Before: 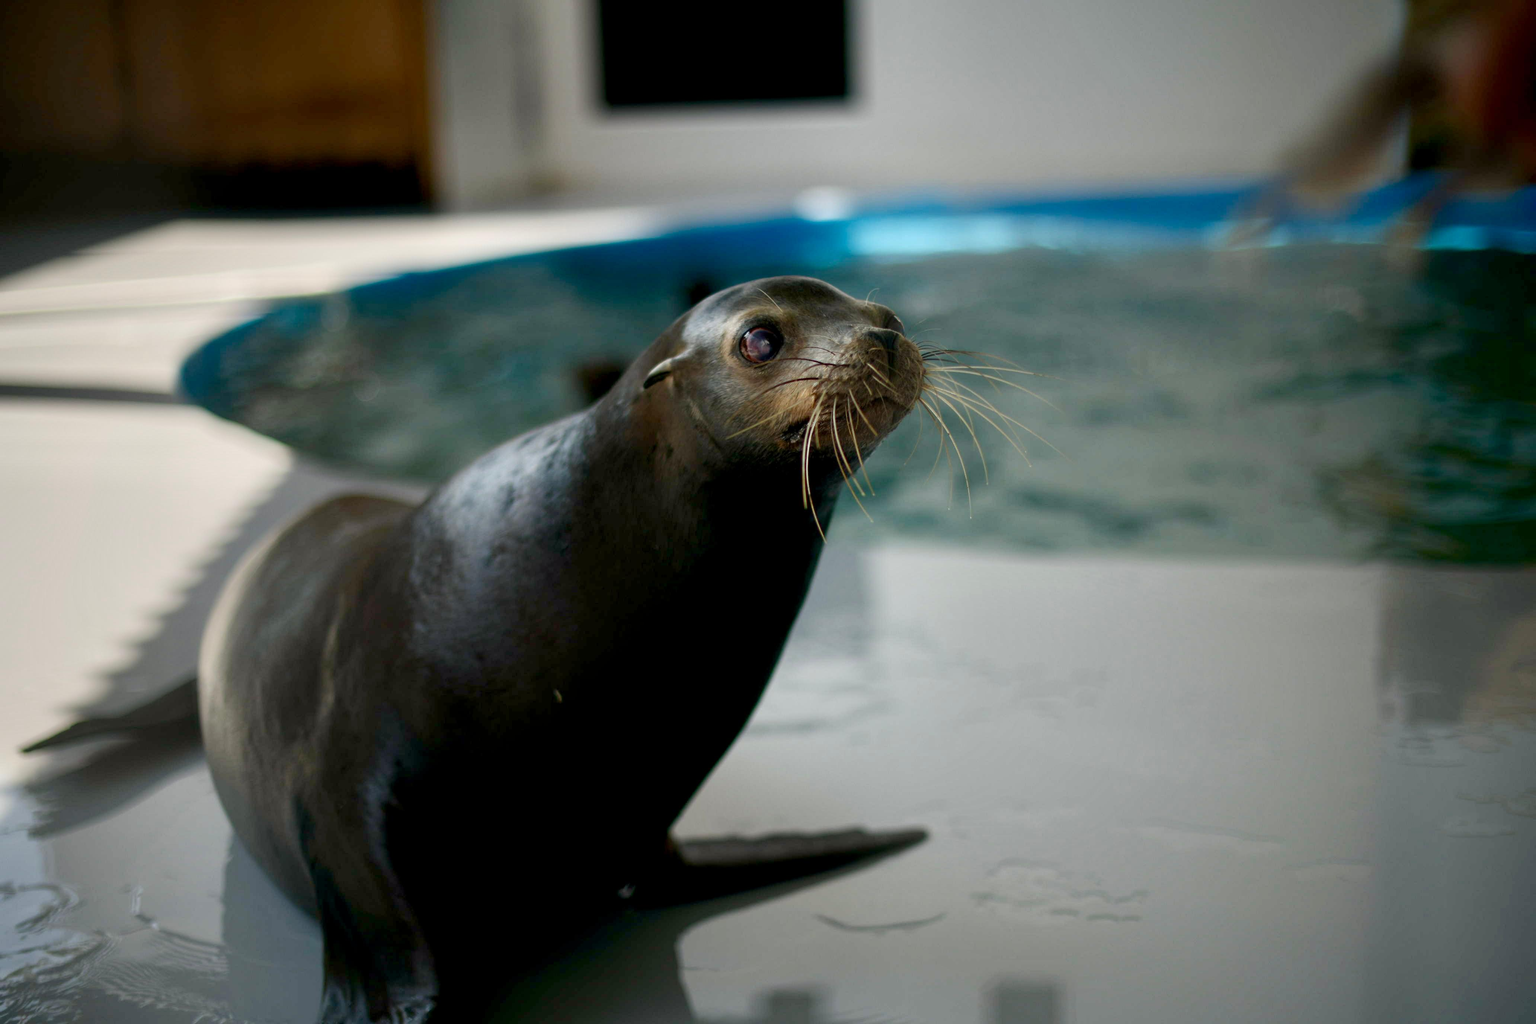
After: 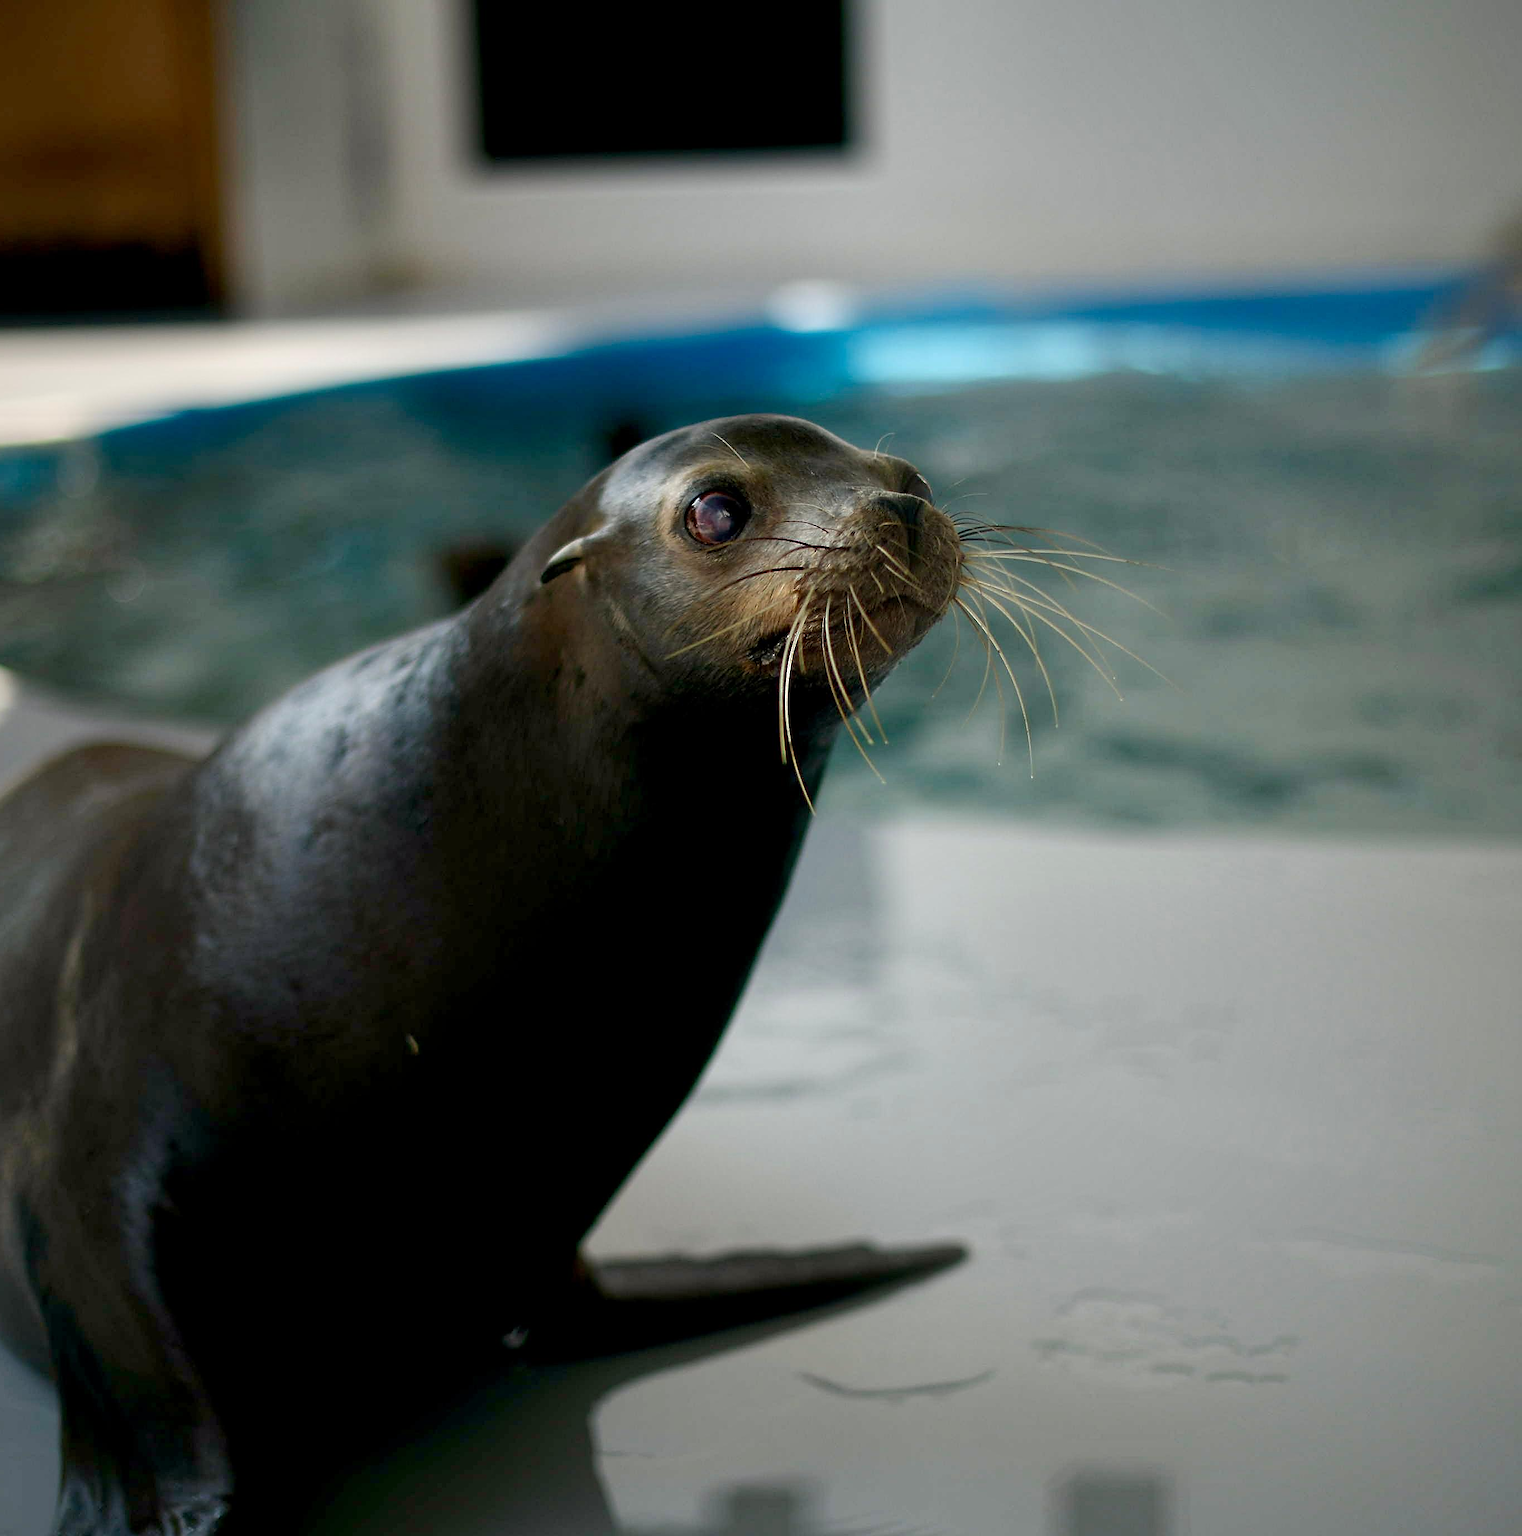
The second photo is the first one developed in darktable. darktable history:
crop and rotate: left 18.442%, right 15.508%
sharpen: radius 1.4, amount 1.25, threshold 0.7
